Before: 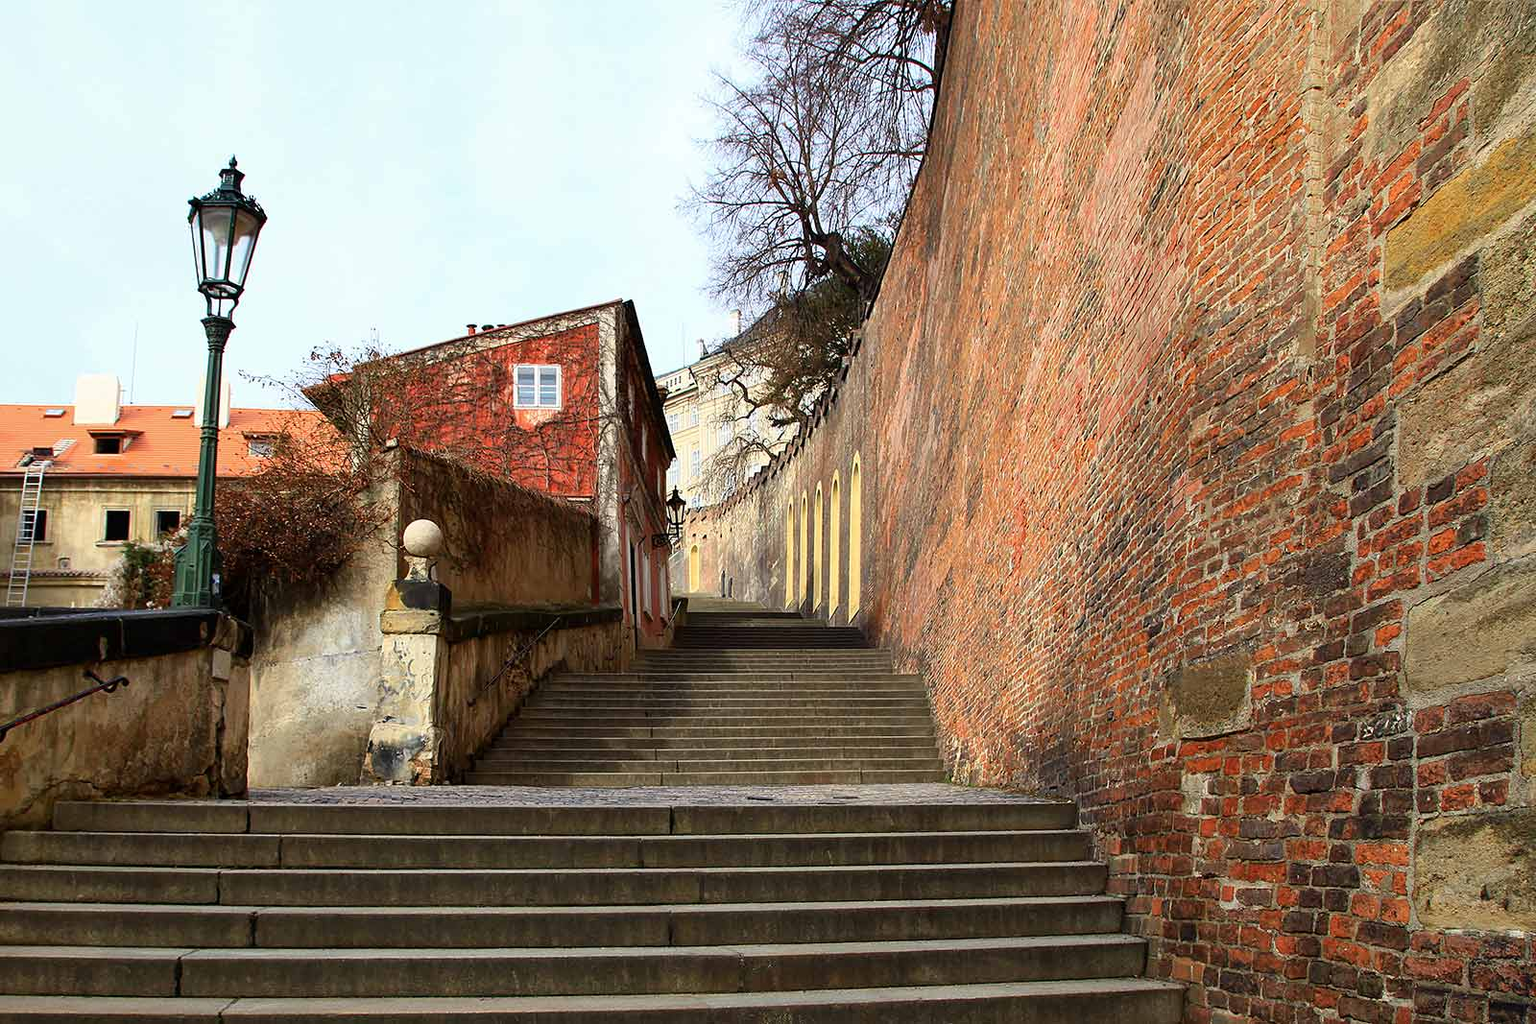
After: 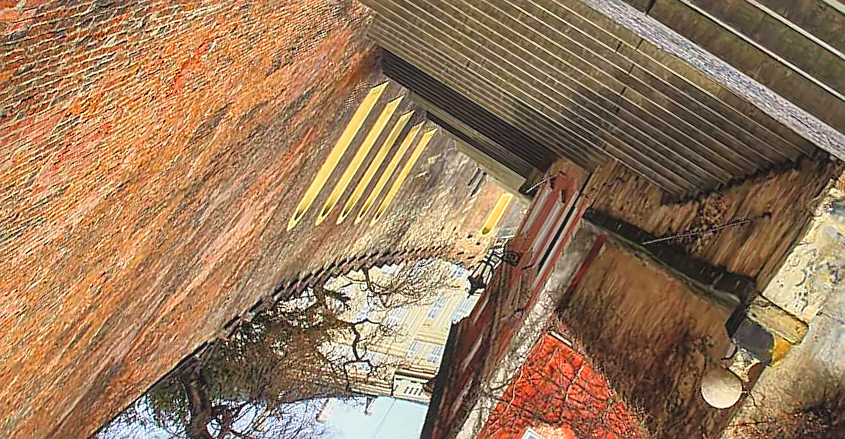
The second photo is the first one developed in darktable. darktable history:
local contrast: on, module defaults
tone equalizer: -7 EV 0.147 EV, -6 EV 0.589 EV, -5 EV 1.12 EV, -4 EV 1.36 EV, -3 EV 1.13 EV, -2 EV 0.6 EV, -1 EV 0.15 EV
color balance rgb: perceptual saturation grading › global saturation 19.948%, global vibrance 20%
crop and rotate: angle 148.64°, left 9.214%, top 15.672%, right 4.379%, bottom 16.997%
contrast brightness saturation: saturation -0.07
exposure: black level correction -0.014, exposure -0.186 EV, compensate exposure bias true, compensate highlight preservation false
tone curve: curves: ch0 [(0, 0) (0.003, 0.003) (0.011, 0.003) (0.025, 0.007) (0.044, 0.014) (0.069, 0.02) (0.1, 0.03) (0.136, 0.054) (0.177, 0.099) (0.224, 0.156) (0.277, 0.227) (0.335, 0.302) (0.399, 0.375) (0.468, 0.456) (0.543, 0.54) (0.623, 0.625) (0.709, 0.717) (0.801, 0.807) (0.898, 0.895) (1, 1)], color space Lab, independent channels, preserve colors none
sharpen: on, module defaults
